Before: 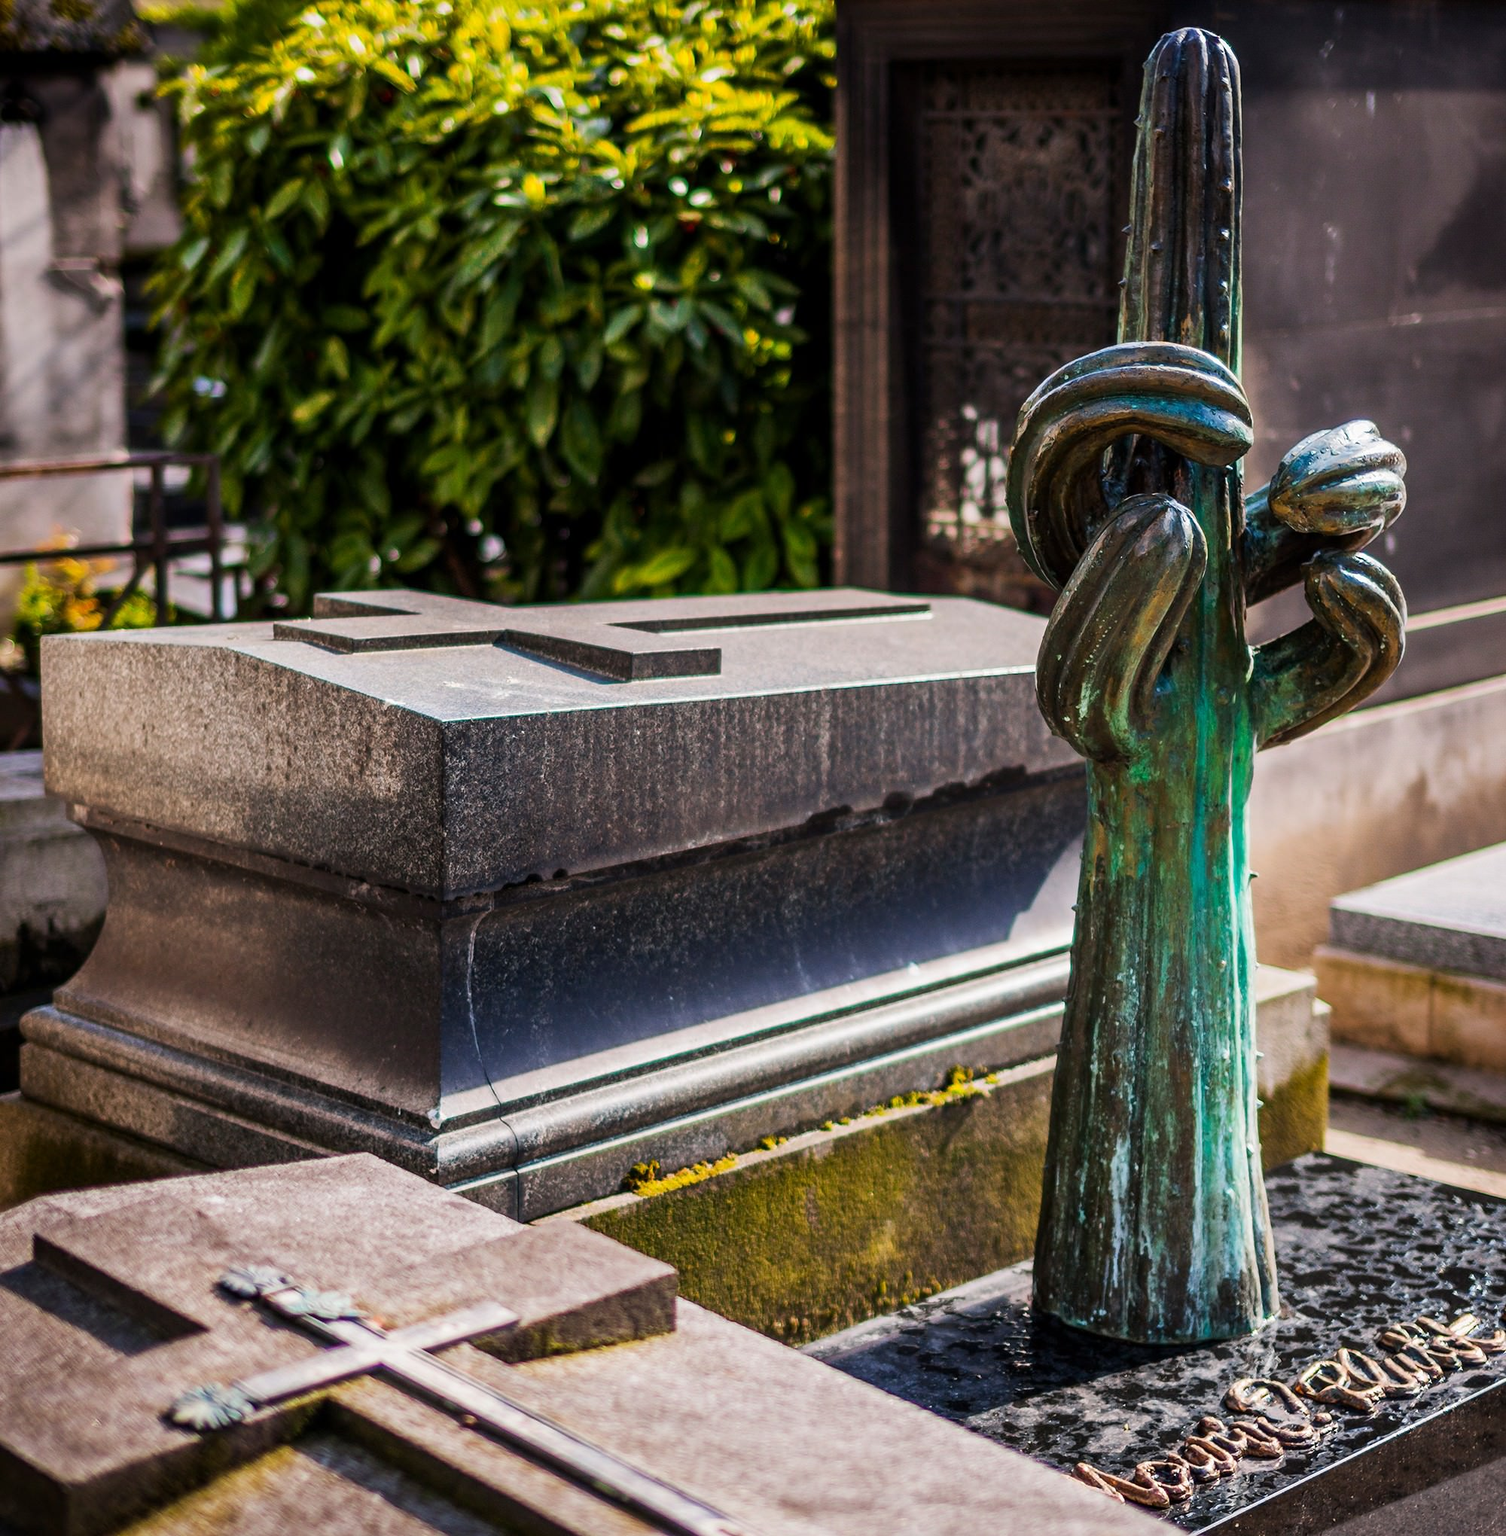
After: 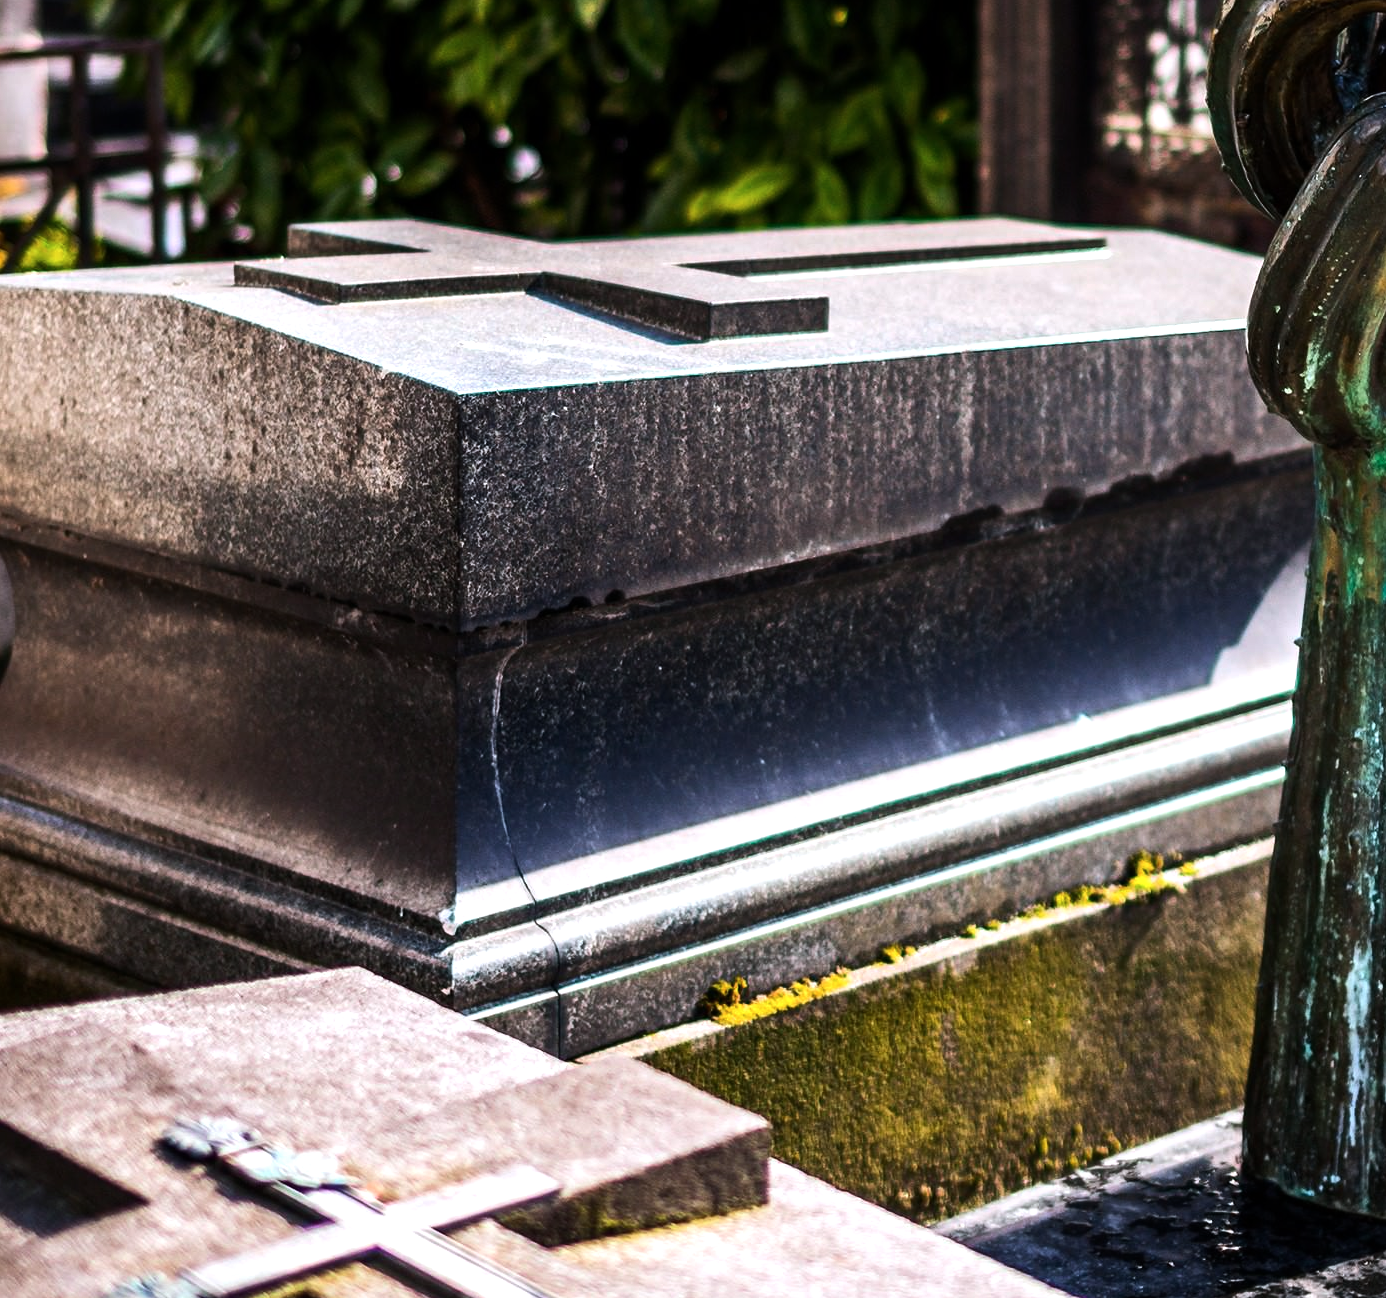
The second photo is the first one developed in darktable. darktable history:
crop: left 6.488%, top 27.668%, right 24.183%, bottom 8.656%
tone equalizer: -8 EV -0.75 EV, -7 EV -0.7 EV, -6 EV -0.6 EV, -5 EV -0.4 EV, -3 EV 0.4 EV, -2 EV 0.6 EV, -1 EV 0.7 EV, +0 EV 0.75 EV, edges refinement/feathering 500, mask exposure compensation -1.57 EV, preserve details no
color calibration: x 0.355, y 0.367, temperature 4700.38 K
